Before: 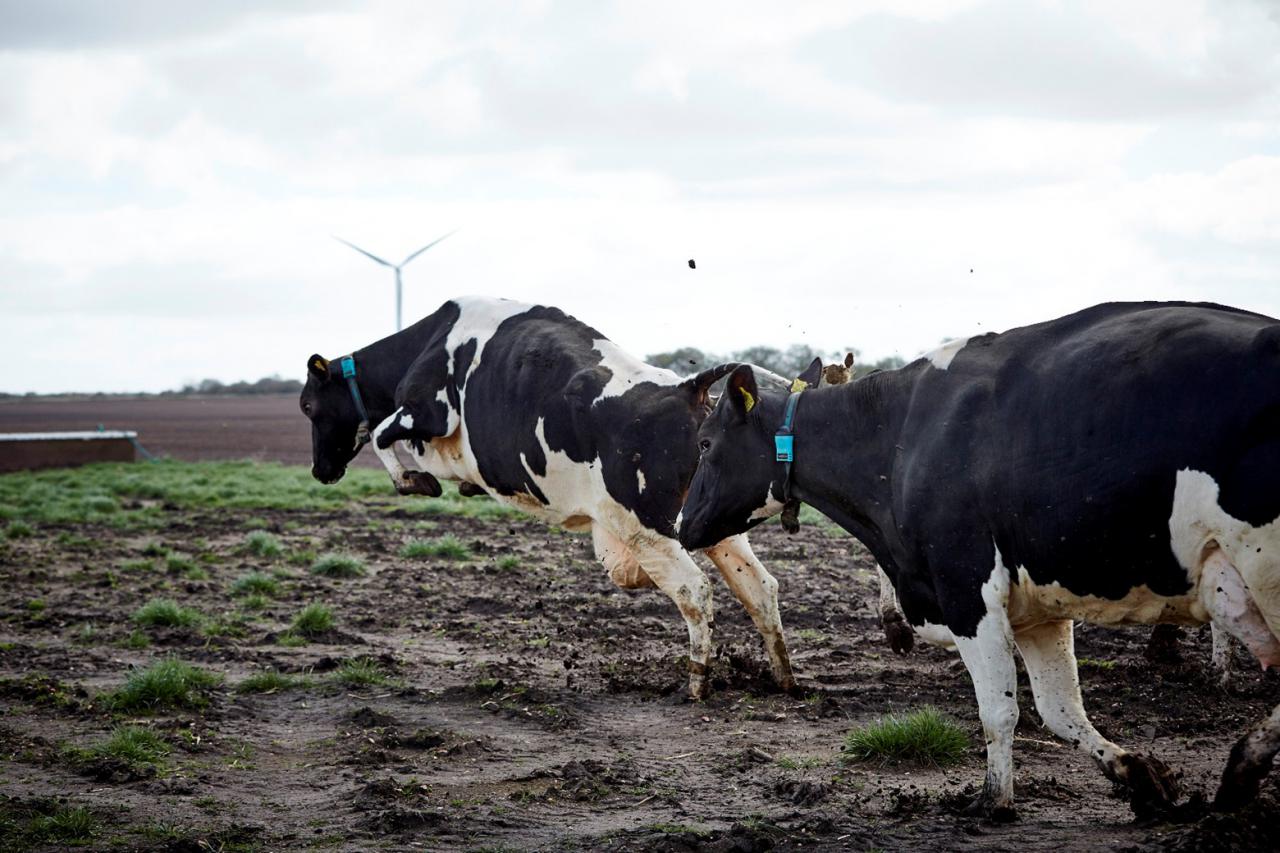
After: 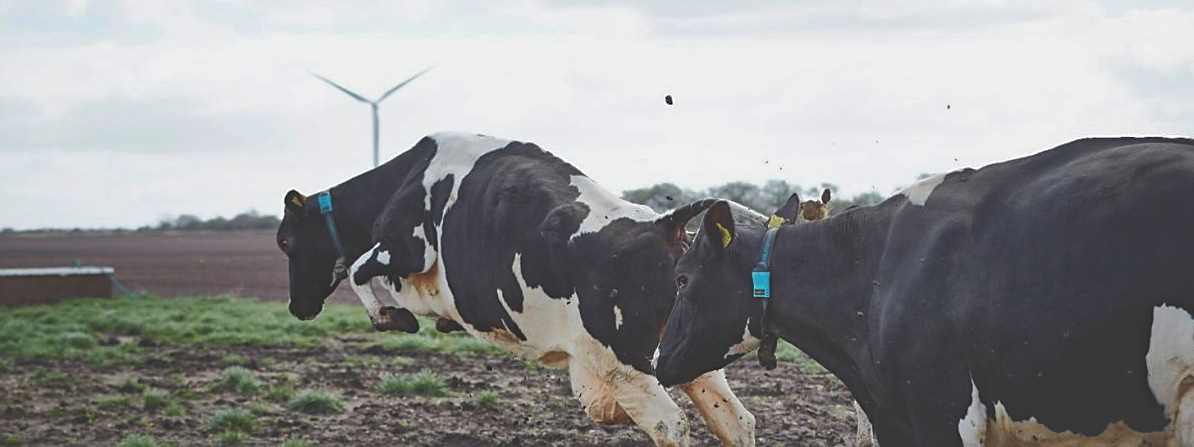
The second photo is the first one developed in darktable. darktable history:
sharpen: radius 1.823, amount 0.395, threshold 1.422
exposure: black level correction -0.026, exposure -0.117 EV, compensate highlight preservation false
crop: left 1.821%, top 19.266%, right 4.872%, bottom 28.292%
haze removal: compatibility mode true, adaptive false
shadows and highlights: on, module defaults
